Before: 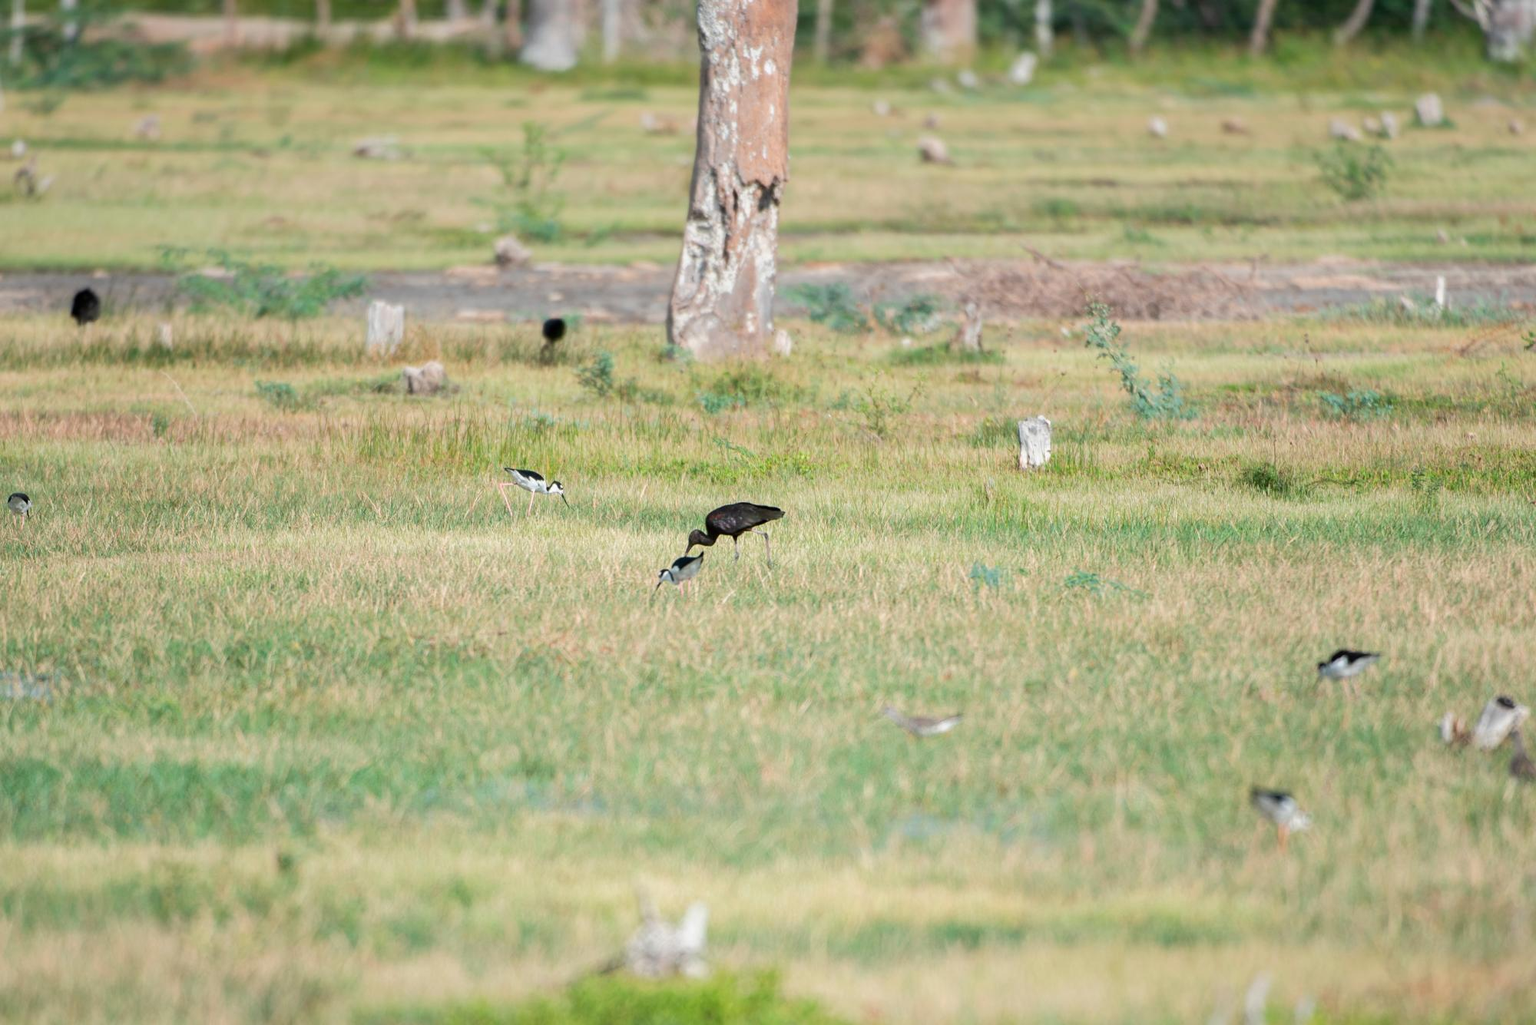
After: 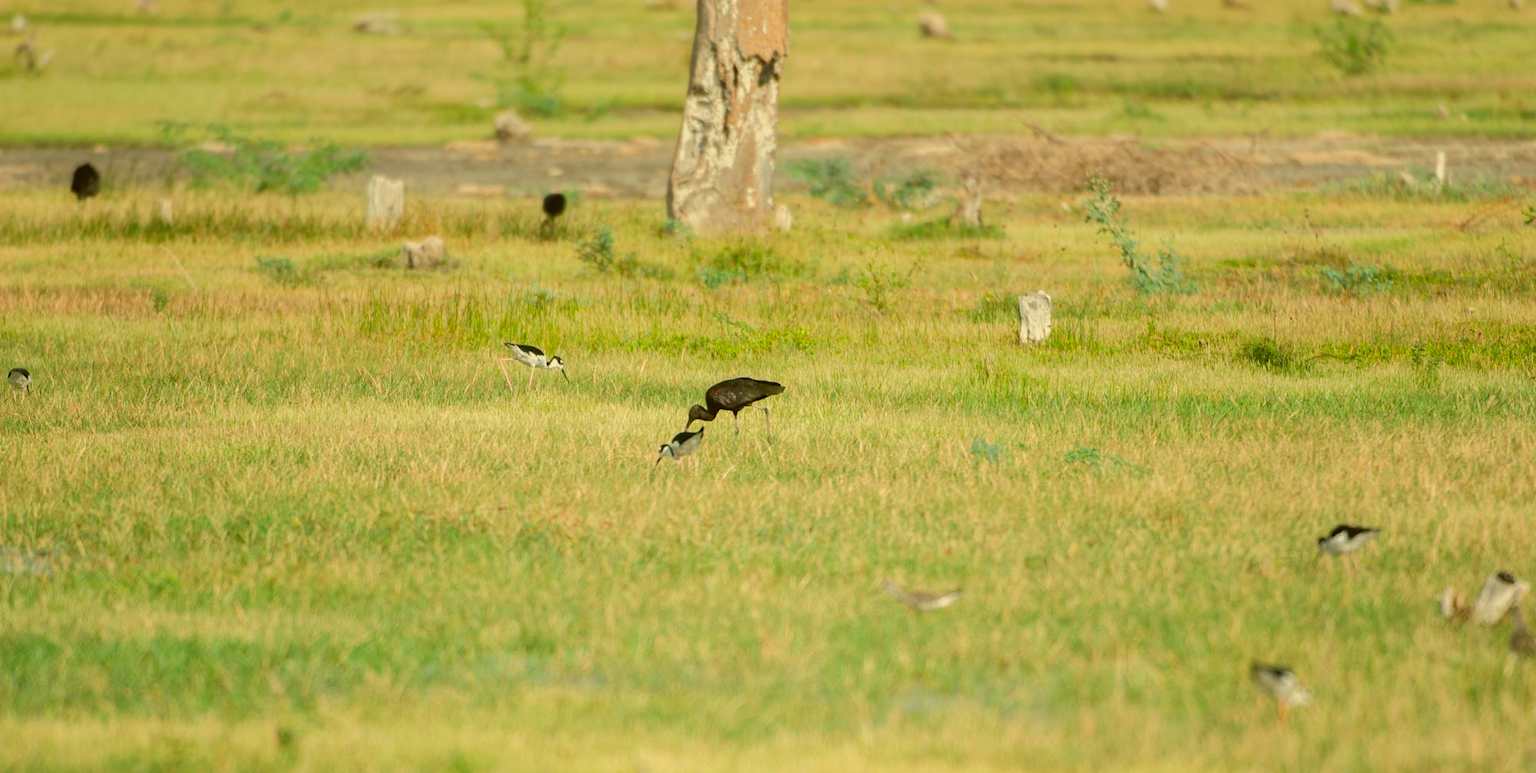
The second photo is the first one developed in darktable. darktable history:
color correction: highlights a* 0.104, highlights b* 29.09, shadows a* -0.18, shadows b* 21.88
contrast brightness saturation: contrast -0.109
crop and rotate: top 12.243%, bottom 12.273%
